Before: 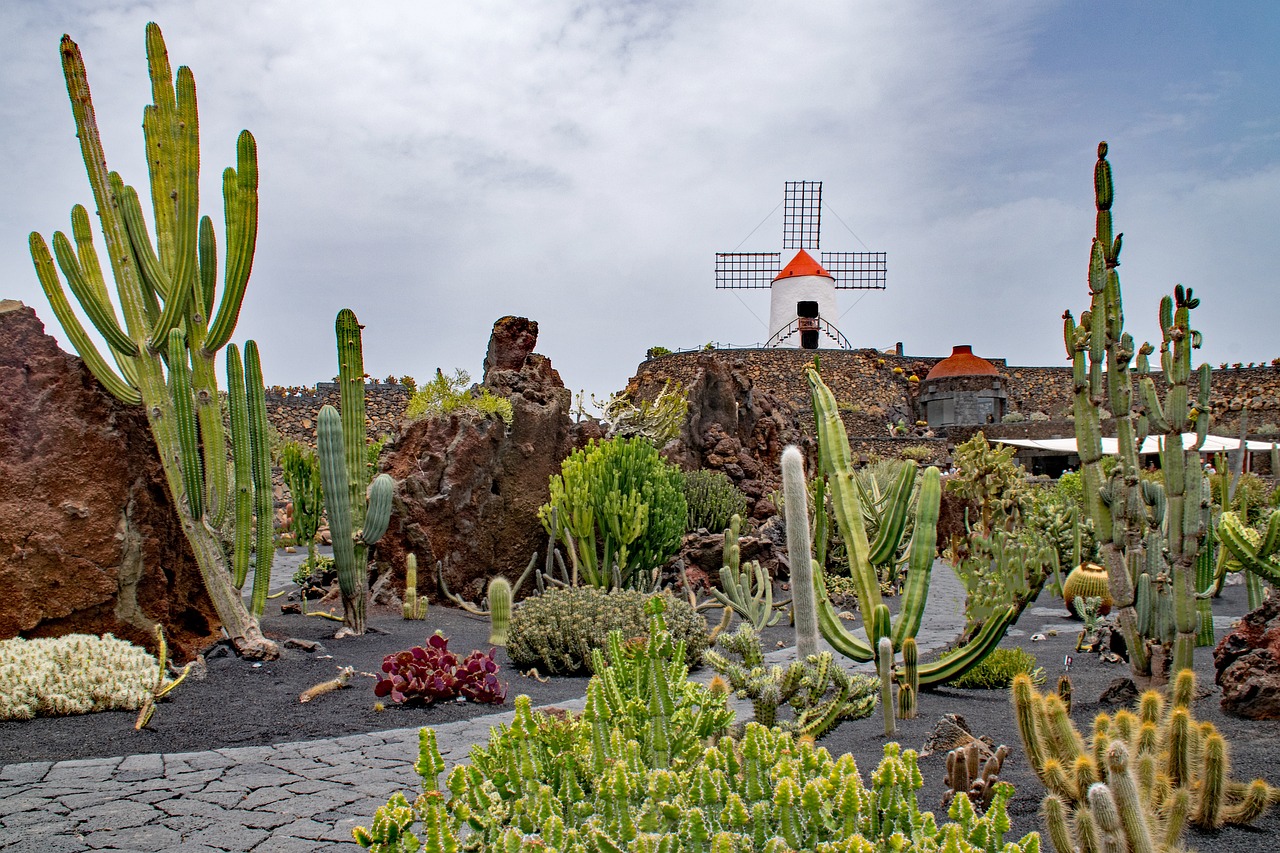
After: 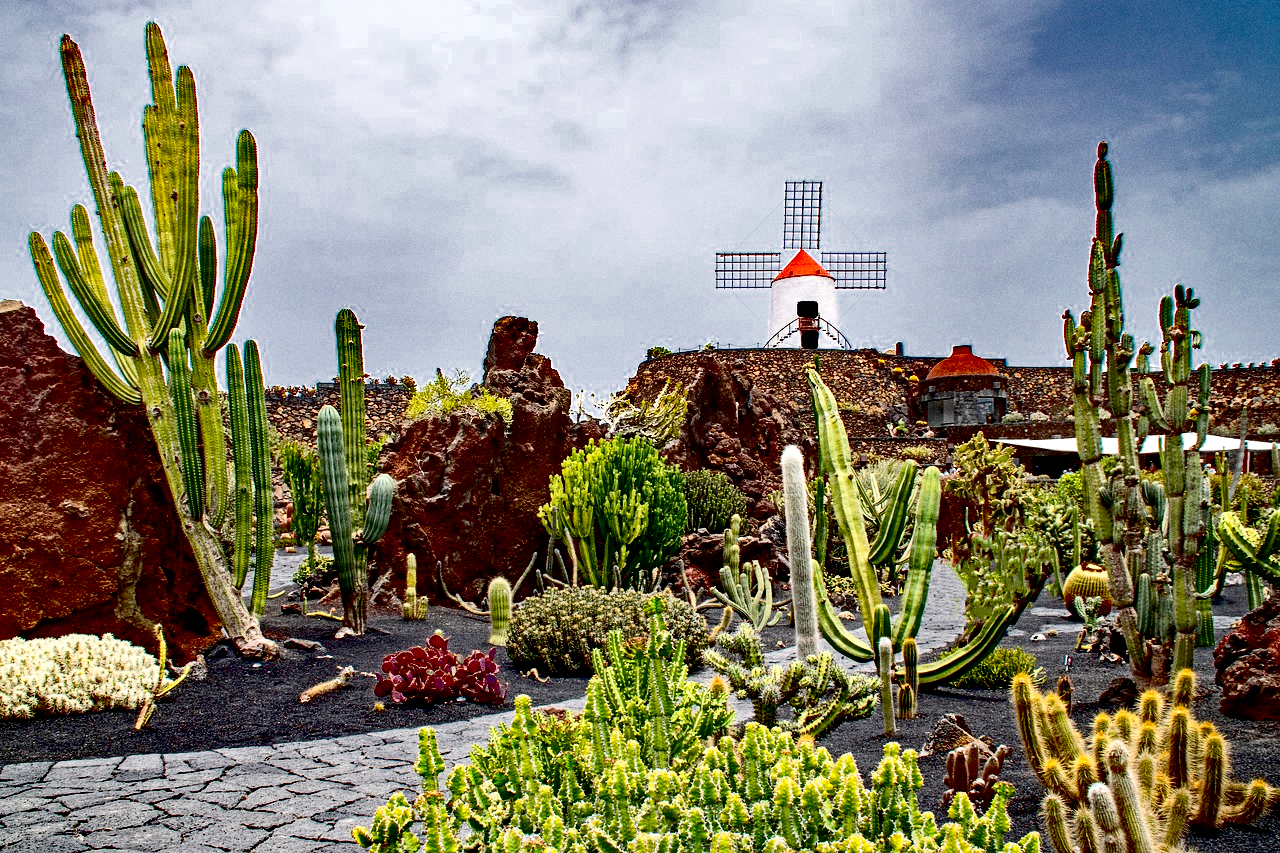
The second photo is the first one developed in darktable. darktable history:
exposure: black level correction 0.04, exposure 0.5 EV, compensate highlight preservation false
grain: coarseness 0.09 ISO
contrast brightness saturation: contrast 0.28
color zones: curves: ch0 [(0, 0.497) (0.143, 0.5) (0.286, 0.5) (0.429, 0.483) (0.571, 0.116) (0.714, -0.006) (0.857, 0.28) (1, 0.497)]
local contrast: highlights 100%, shadows 100%, detail 120%, midtone range 0.2
